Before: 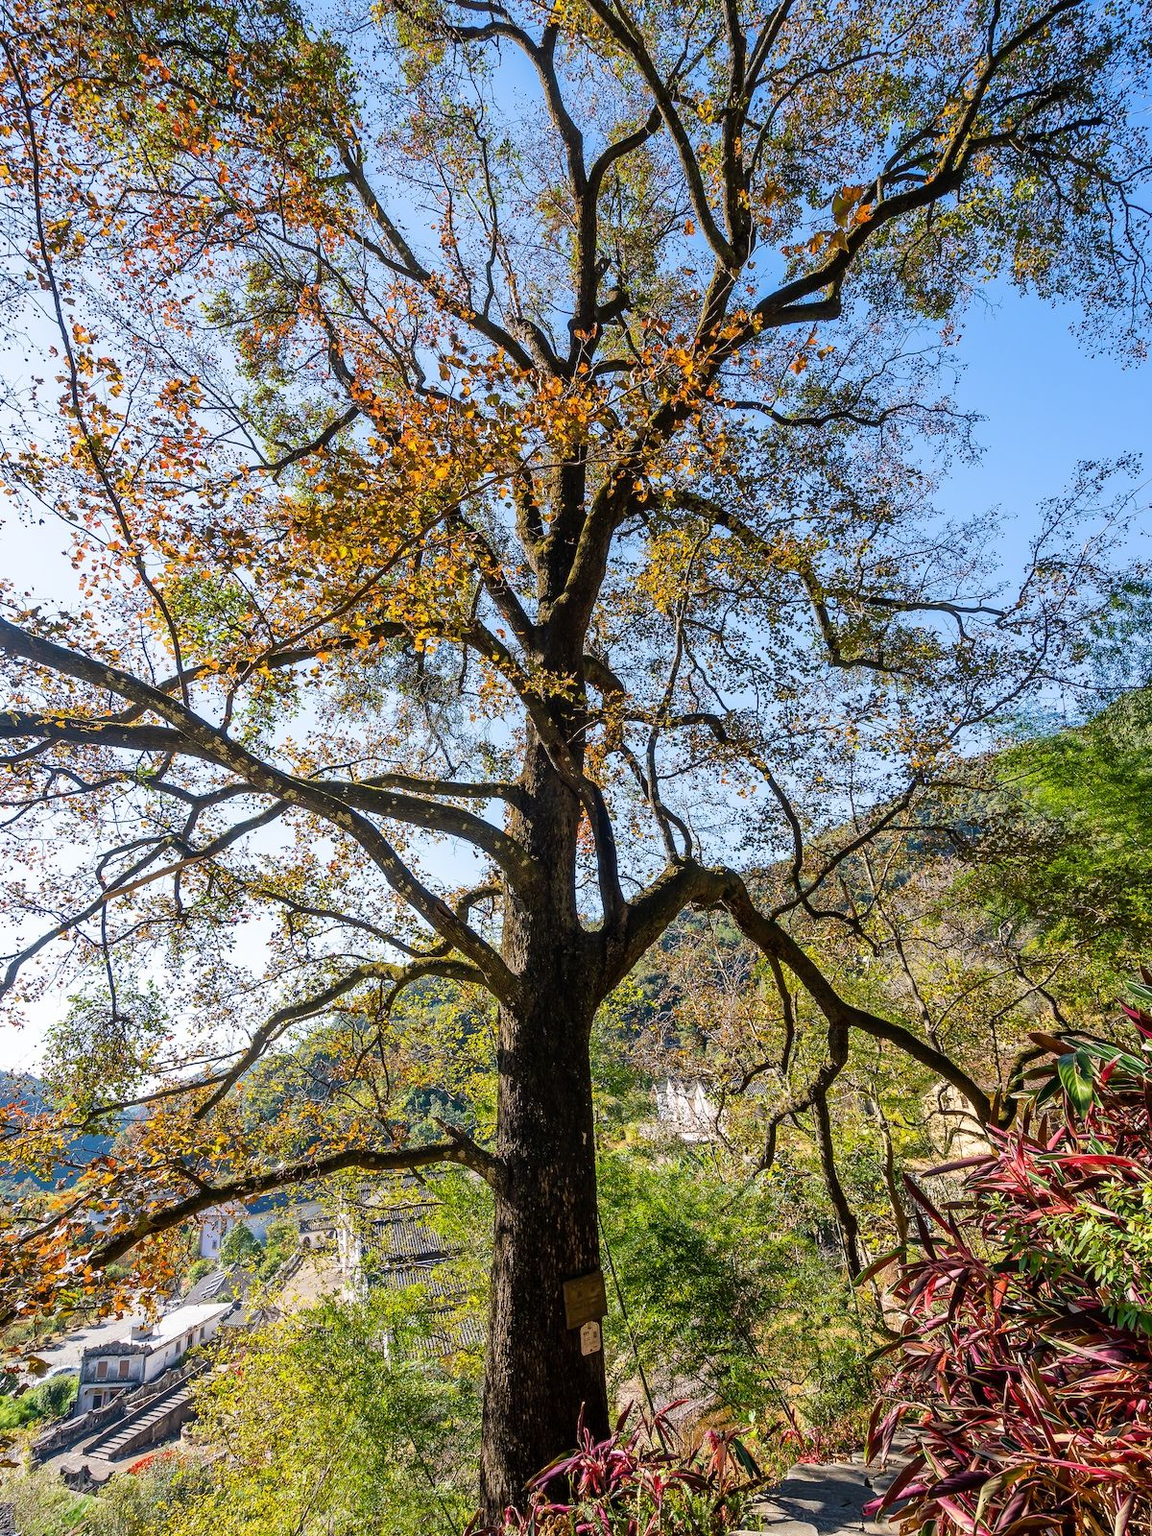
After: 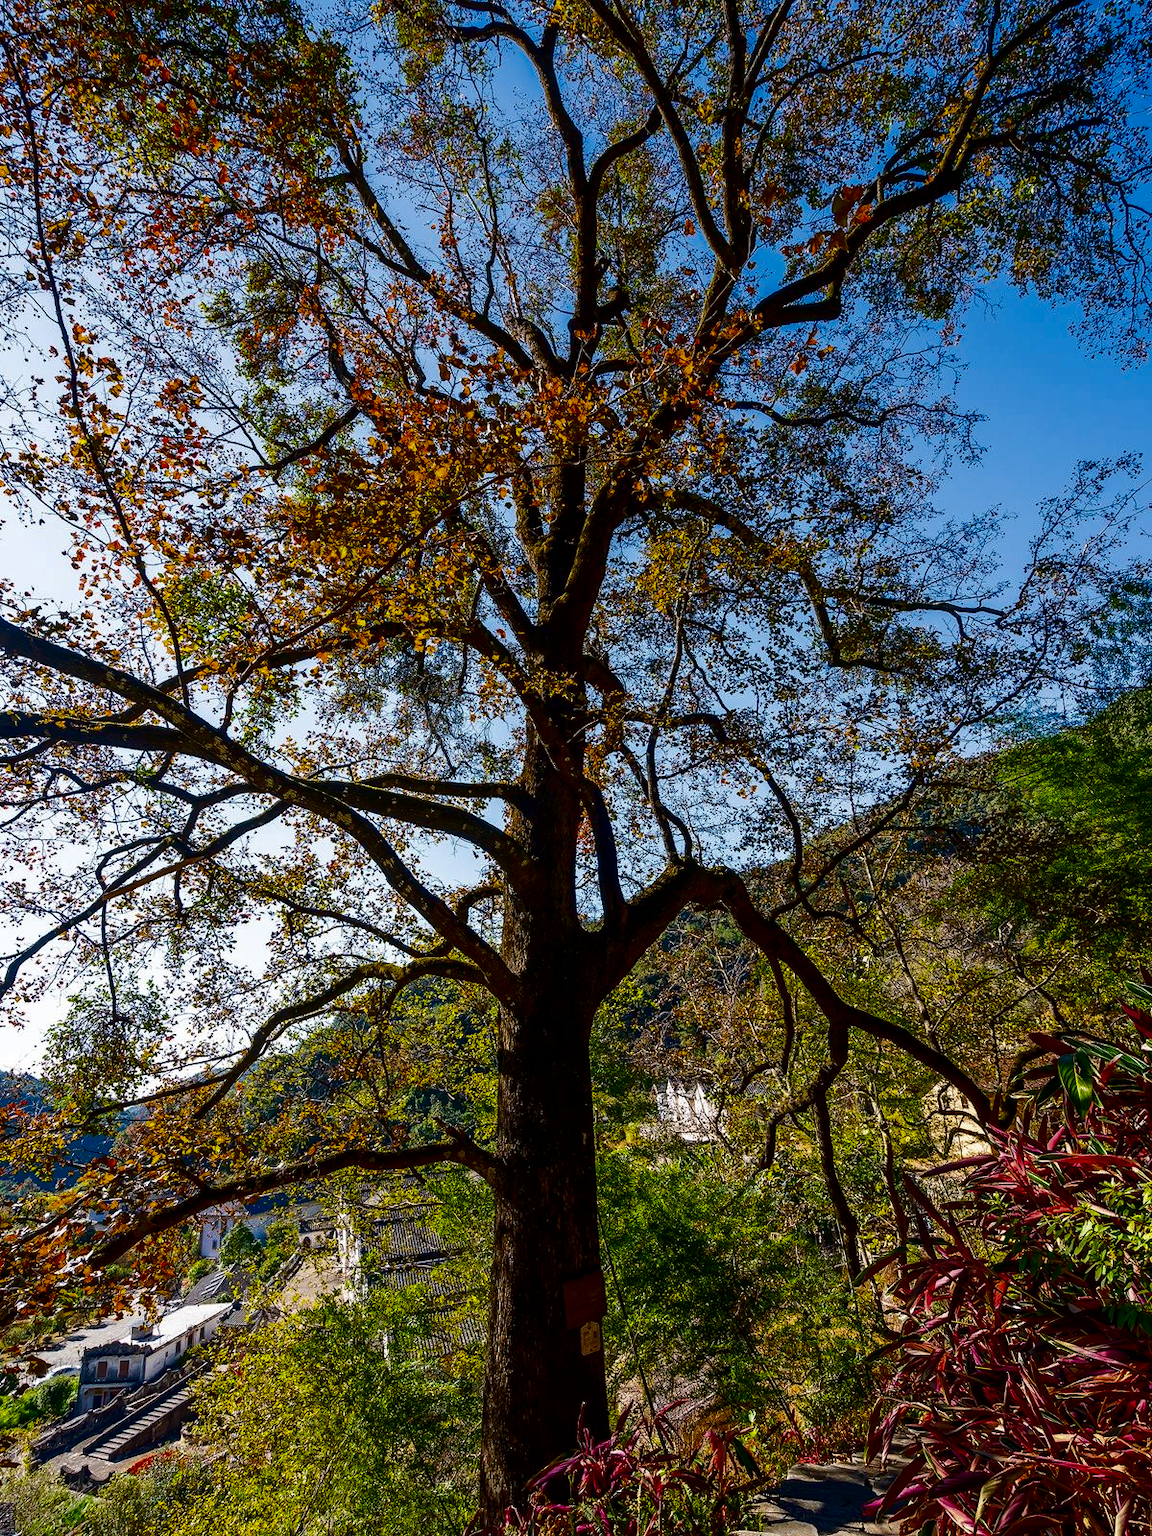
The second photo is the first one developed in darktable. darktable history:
contrast brightness saturation: brightness -0.518
color balance rgb: perceptual saturation grading › global saturation 29.848%
tone curve: curves: ch0 [(0, 0) (0.584, 0.595) (1, 1)], color space Lab, independent channels, preserve colors none
shadows and highlights: shadows -31.67, highlights 29.26
